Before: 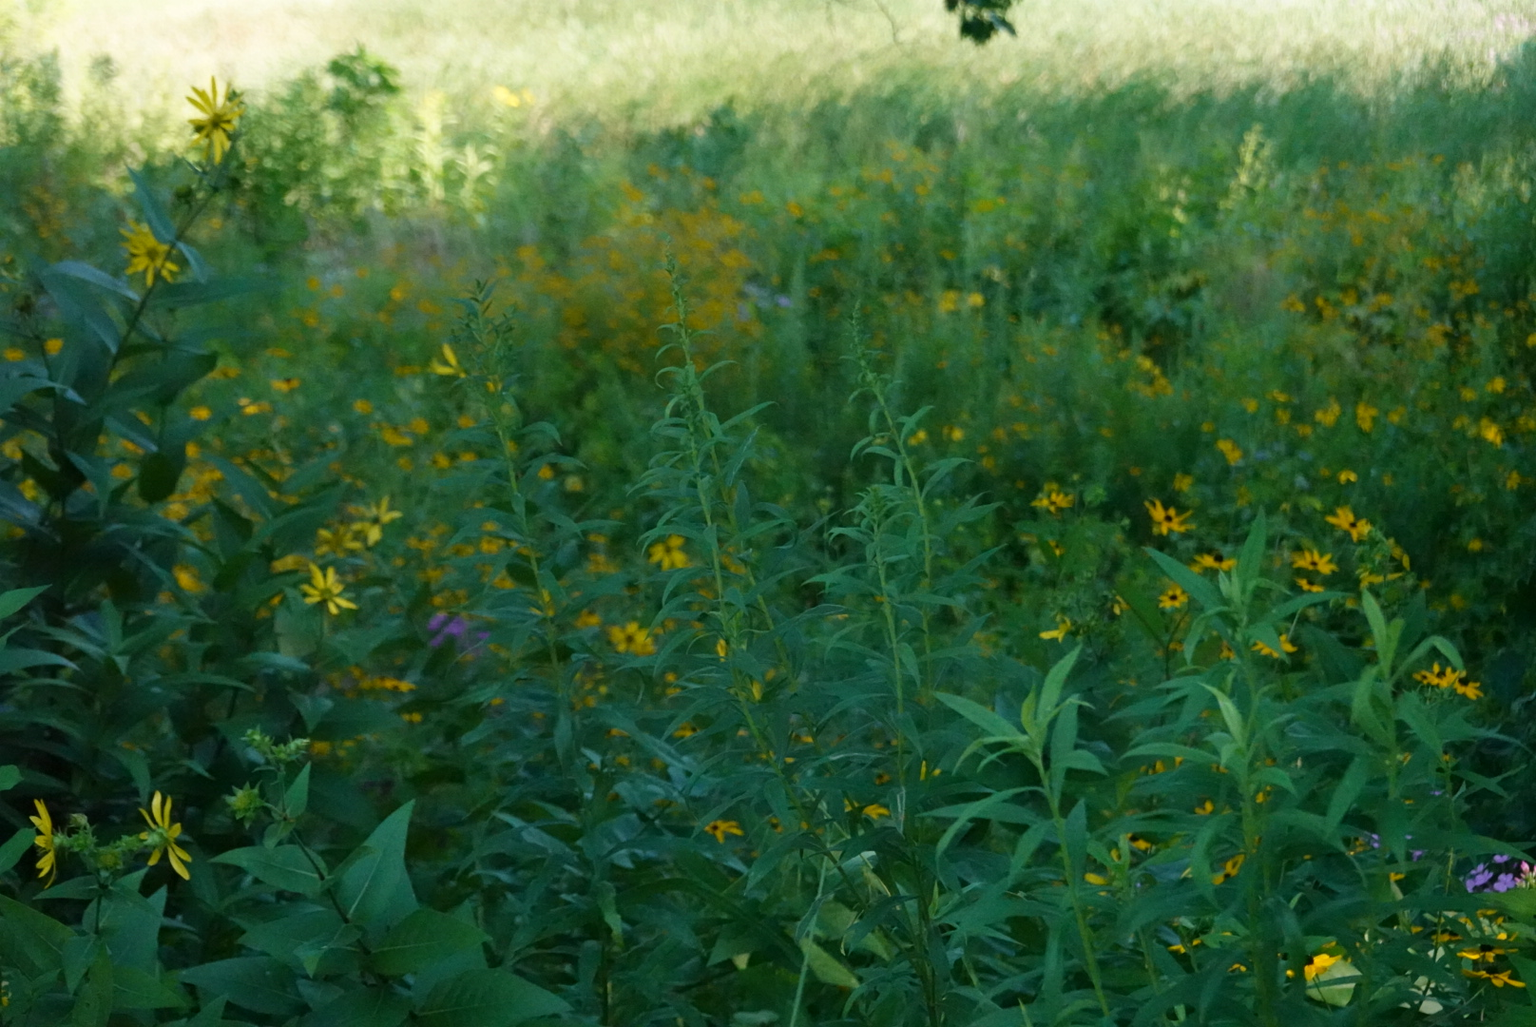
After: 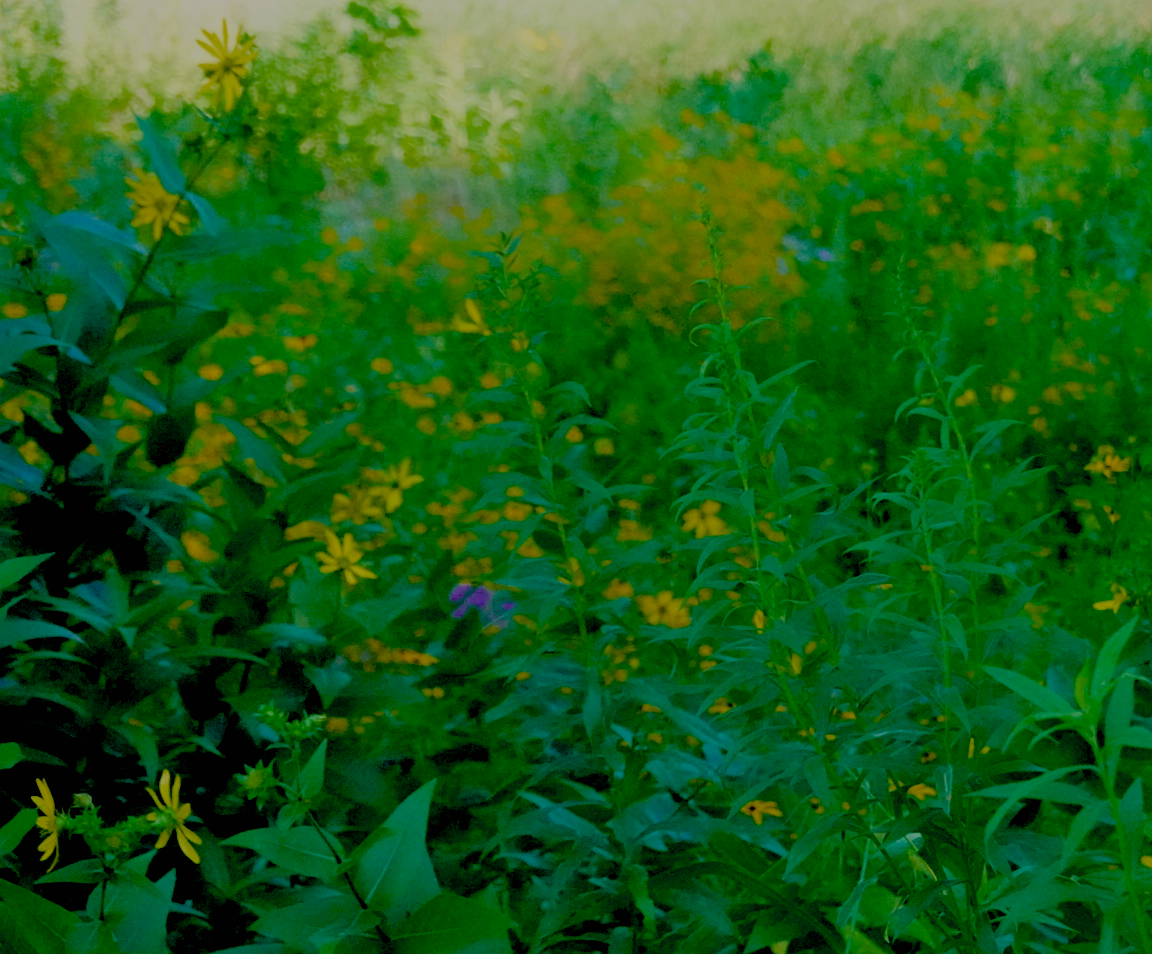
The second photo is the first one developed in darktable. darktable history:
color balance rgb: shadows lift › luminance -9.41%, highlights gain › luminance 17.6%, global offset › luminance -1.45%, perceptual saturation grading › highlights -17.77%, perceptual saturation grading › mid-tones 33.1%, perceptual saturation grading › shadows 50.52%, global vibrance 24.22%
filmic rgb: black relative exposure -16 EV, white relative exposure 8 EV, threshold 3 EV, hardness 4.17, latitude 50%, contrast 0.5, color science v5 (2021), contrast in shadows safe, contrast in highlights safe, enable highlight reconstruction true
crop: top 5.803%, right 27.864%, bottom 5.804%
